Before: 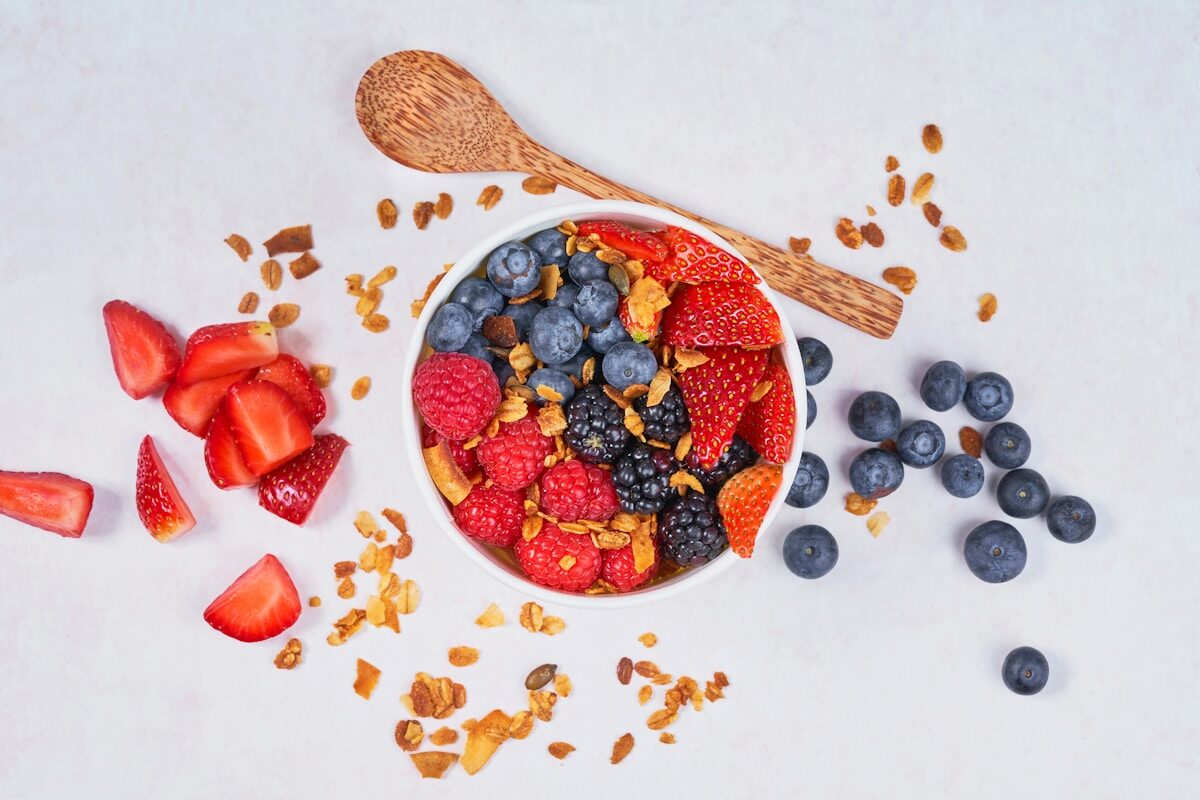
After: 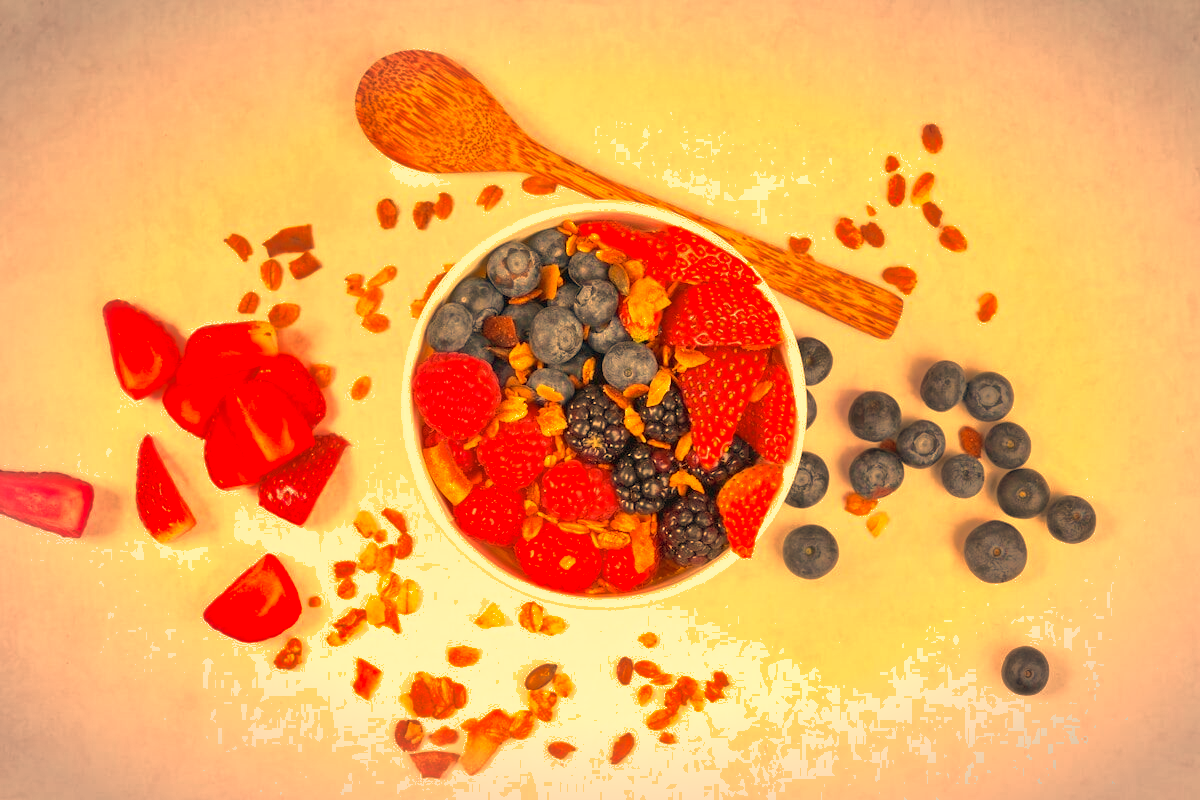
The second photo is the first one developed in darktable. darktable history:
vignetting: automatic ratio true
shadows and highlights: on, module defaults
color correction: highlights a* -5.94, highlights b* 11.19
white balance: red 1.467, blue 0.684
